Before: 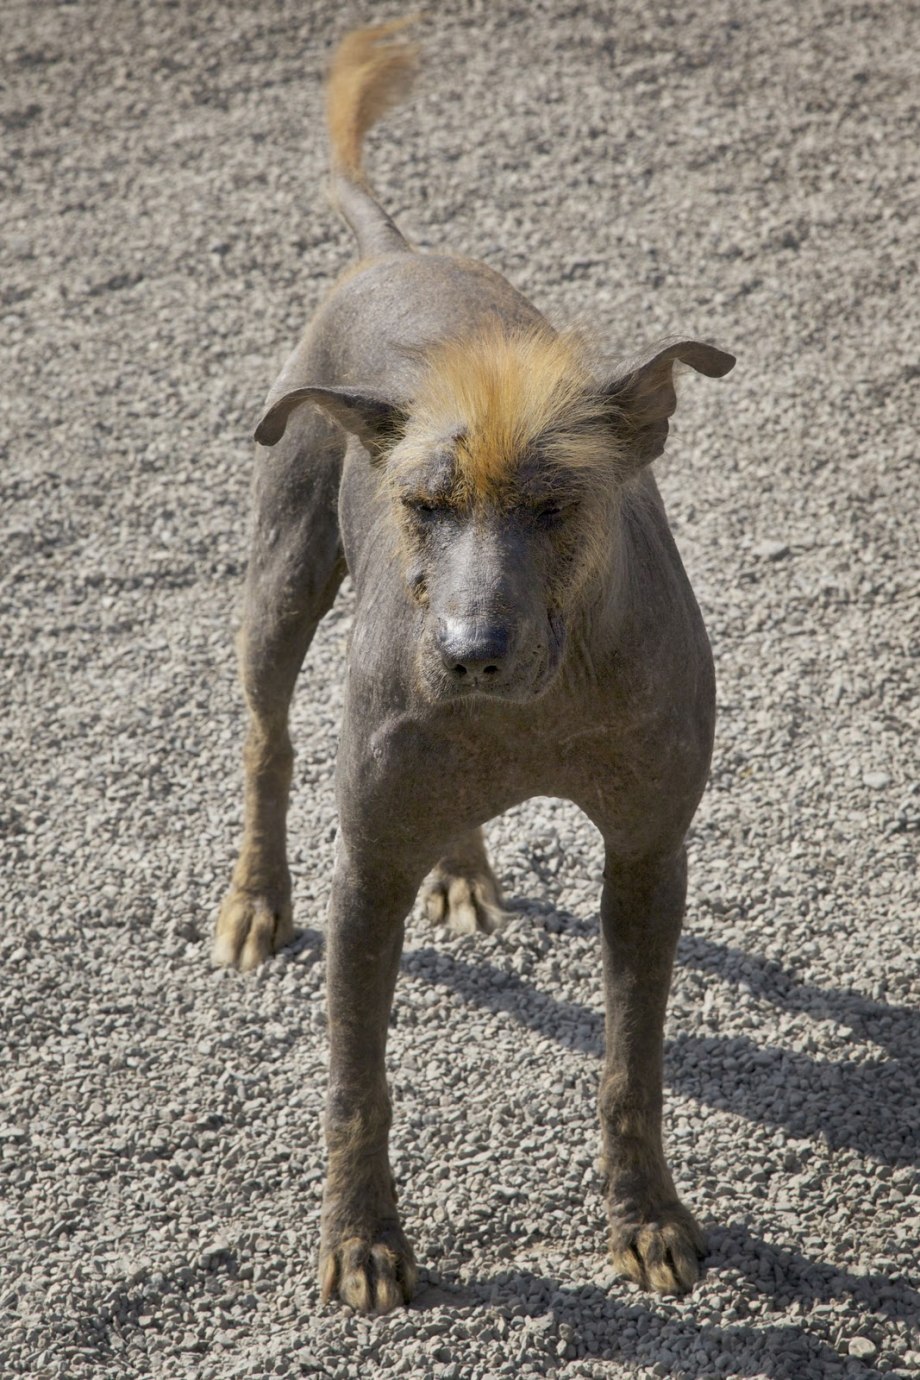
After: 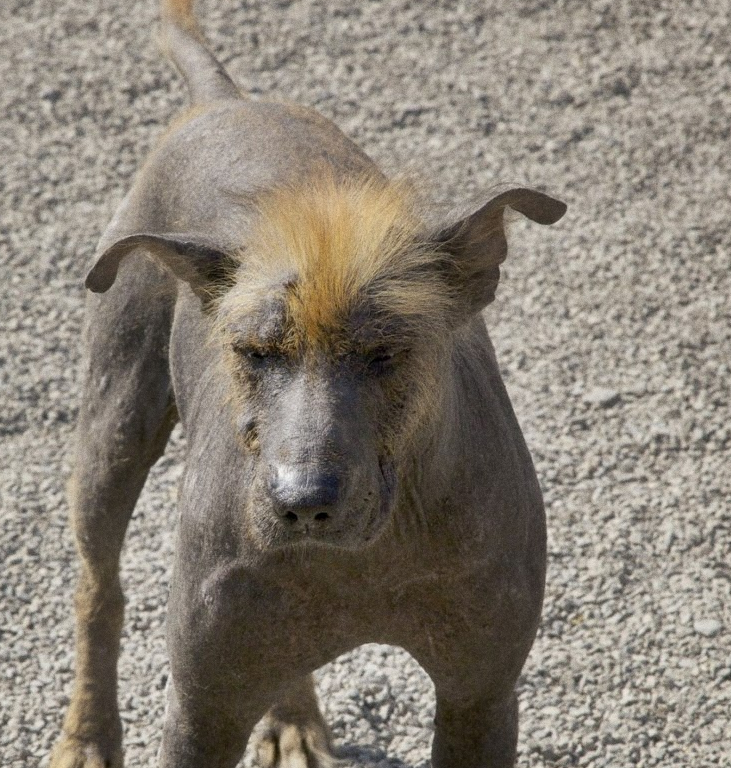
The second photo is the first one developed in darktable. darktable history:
crop: left 18.38%, top 11.092%, right 2.134%, bottom 33.217%
grain: coarseness 0.09 ISO
exposure: compensate highlight preservation false
